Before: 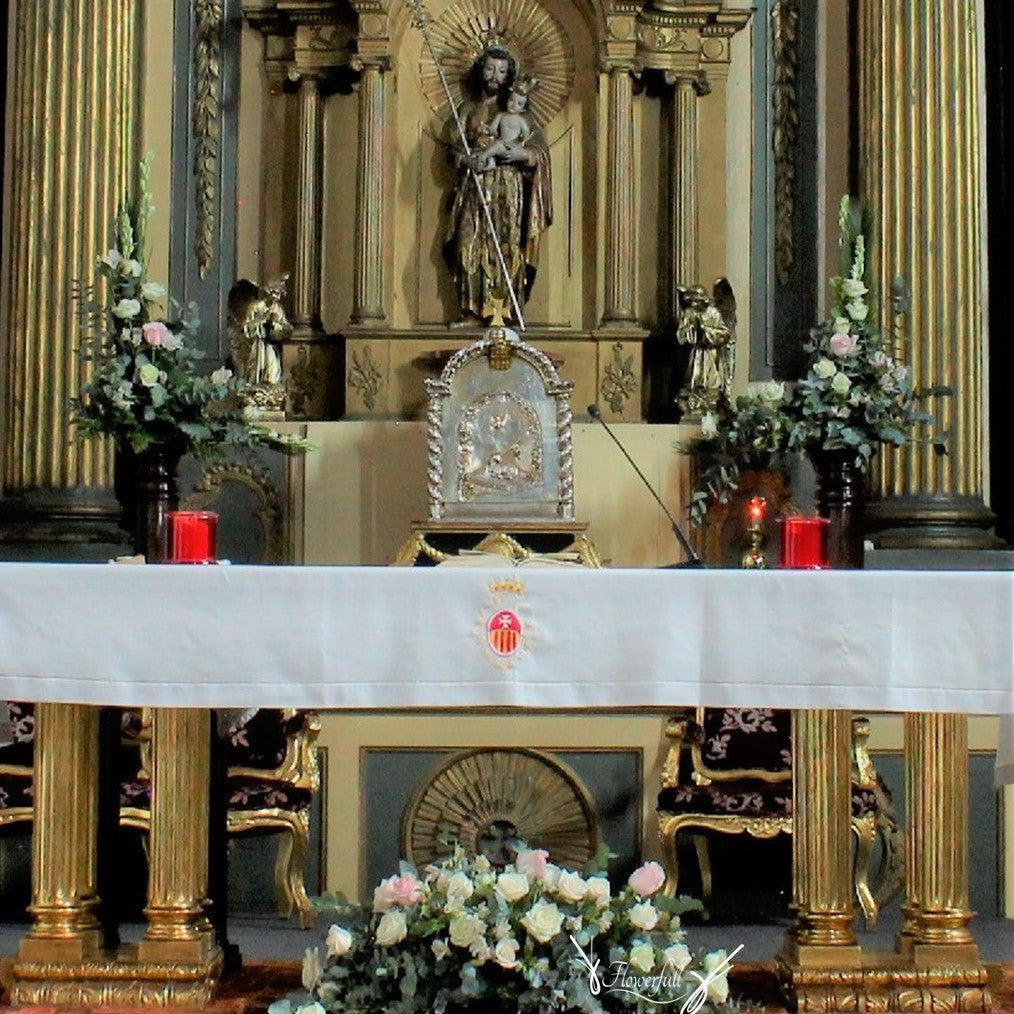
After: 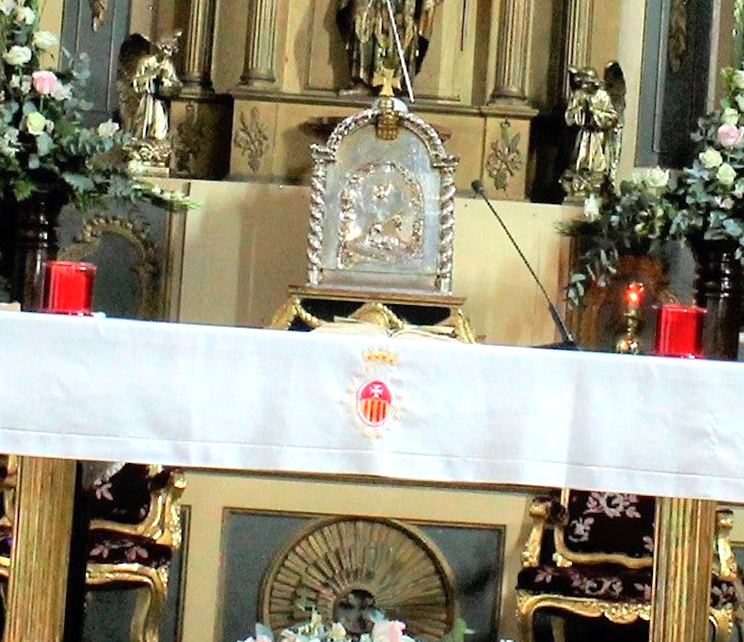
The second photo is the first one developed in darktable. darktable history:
exposure: black level correction 0, exposure 0.691 EV, compensate exposure bias true, compensate highlight preservation false
crop and rotate: angle -3.53°, left 9.854%, top 21.071%, right 12.302%, bottom 11.834%
